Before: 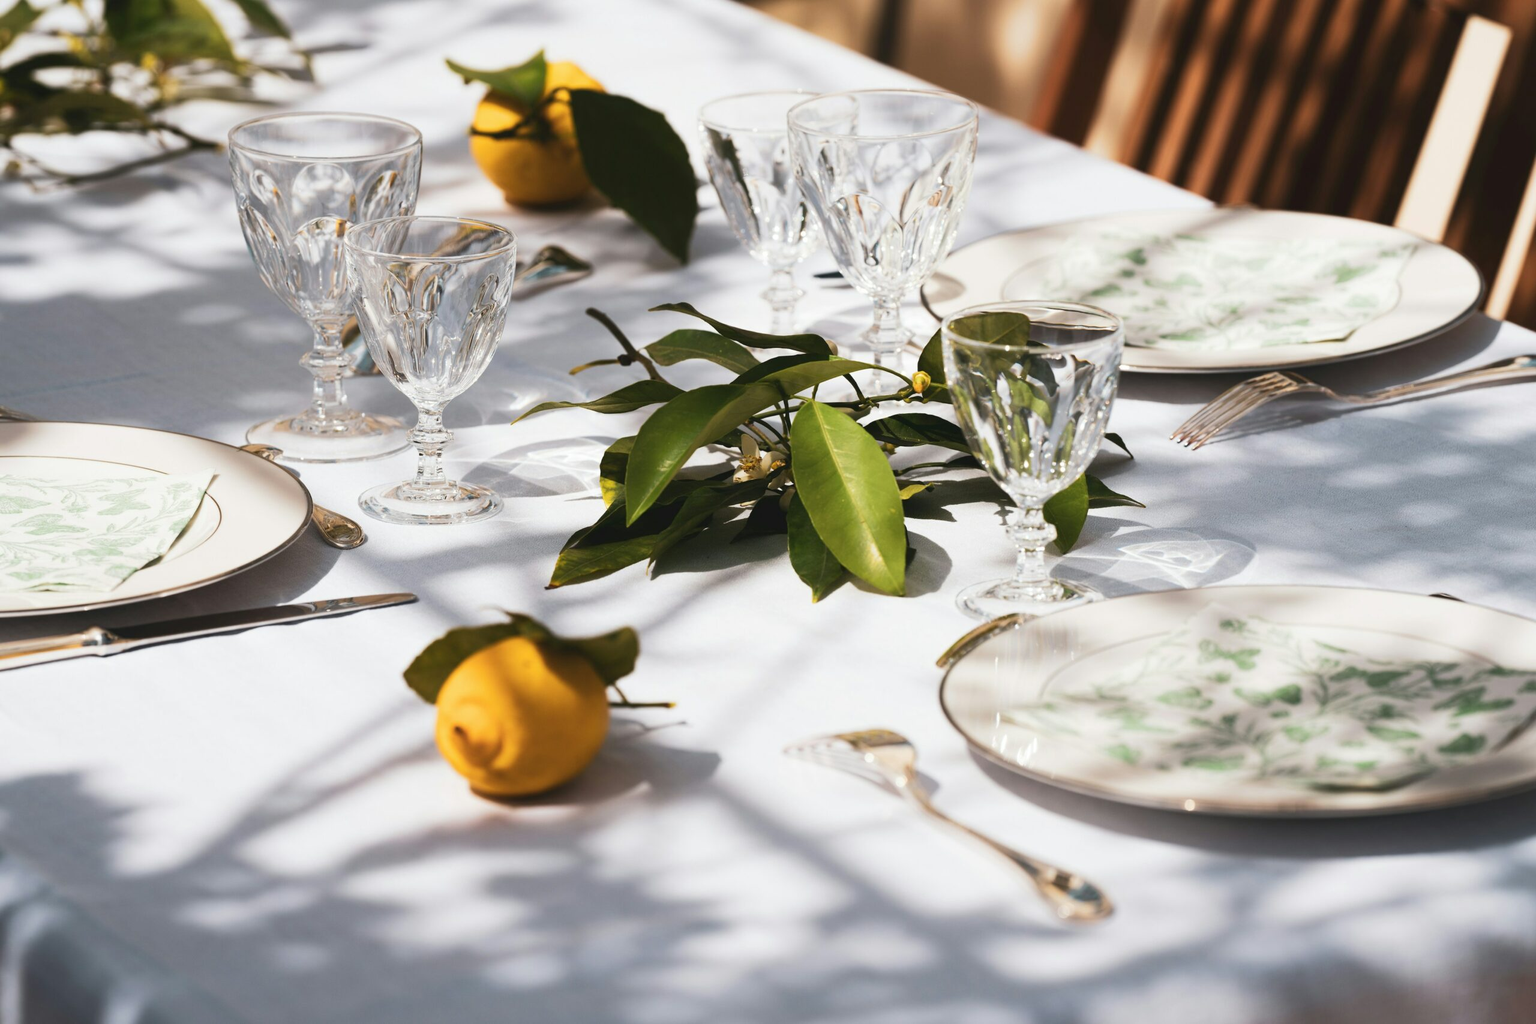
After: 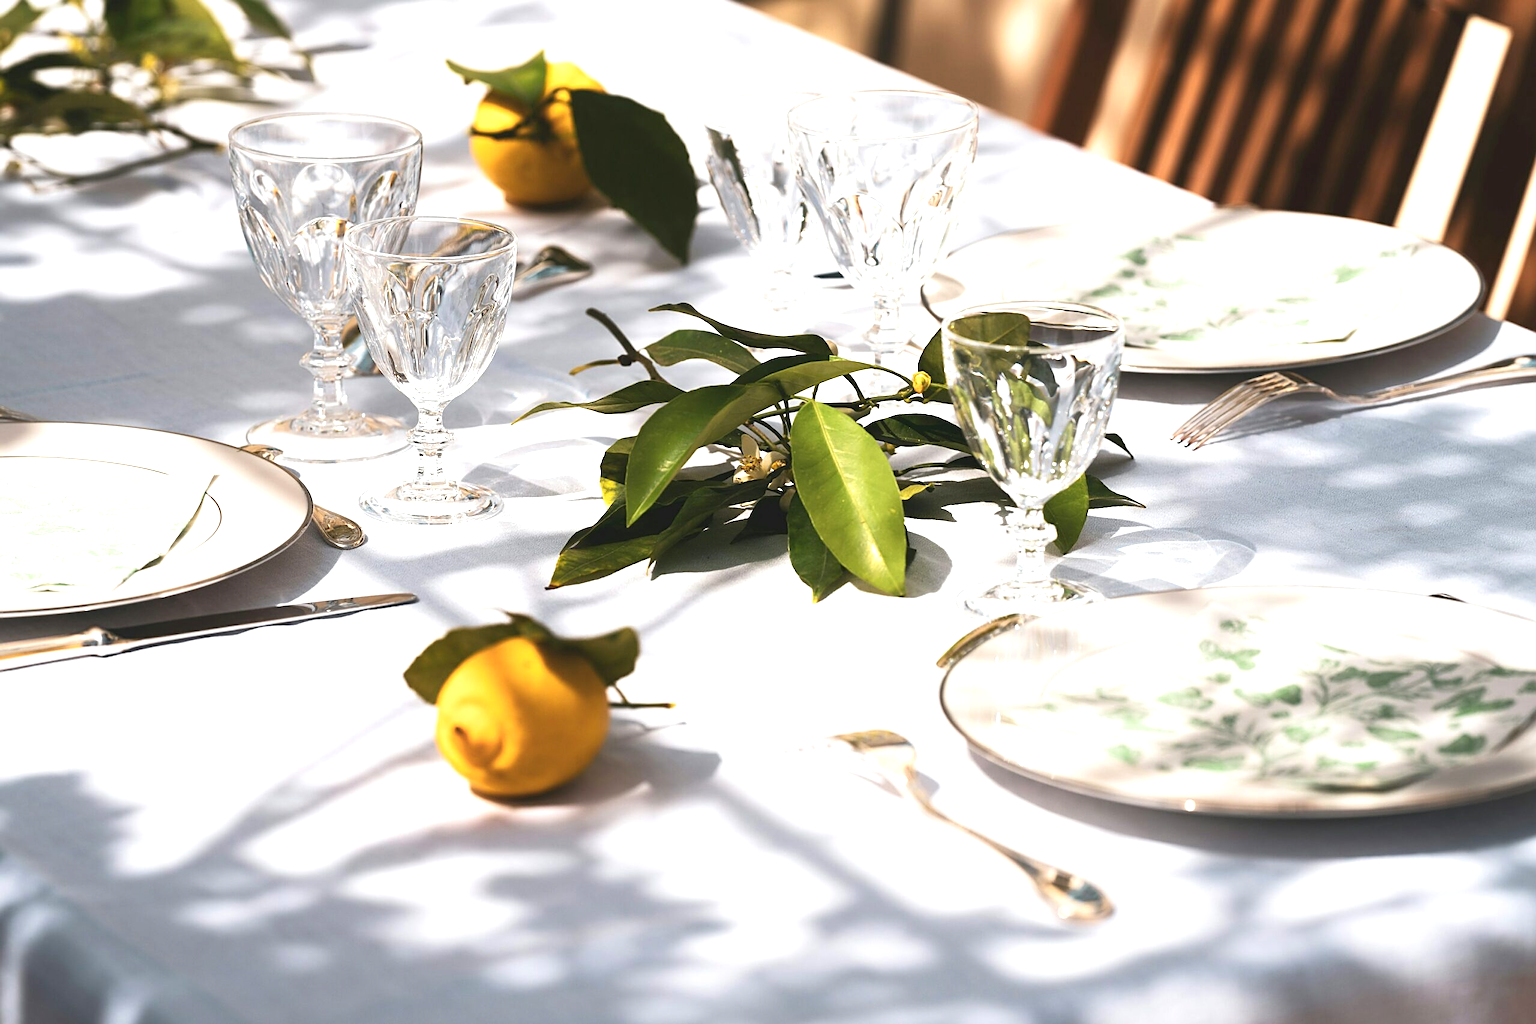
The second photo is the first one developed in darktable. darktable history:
sharpen: amount 0.492
exposure: exposure 0.67 EV, compensate highlight preservation false
